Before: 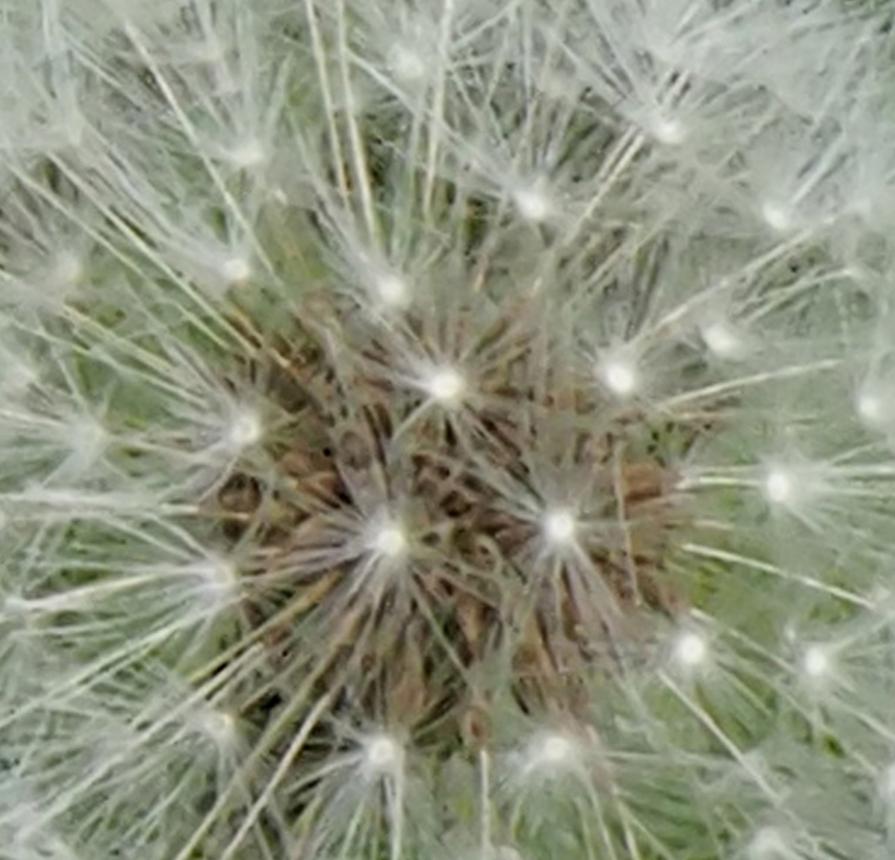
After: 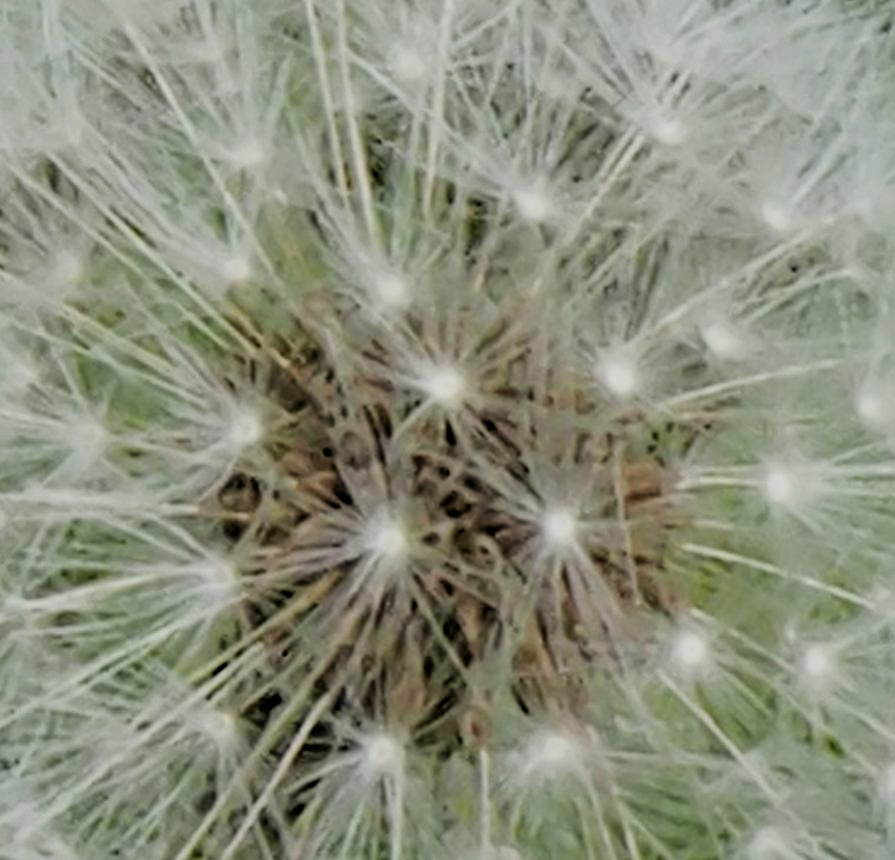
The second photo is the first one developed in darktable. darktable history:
filmic rgb: black relative exposure -5.02 EV, white relative exposure 3.98 EV, threshold 2.97 EV, hardness 2.88, contrast 1.095, highlights saturation mix -19.33%, enable highlight reconstruction true
